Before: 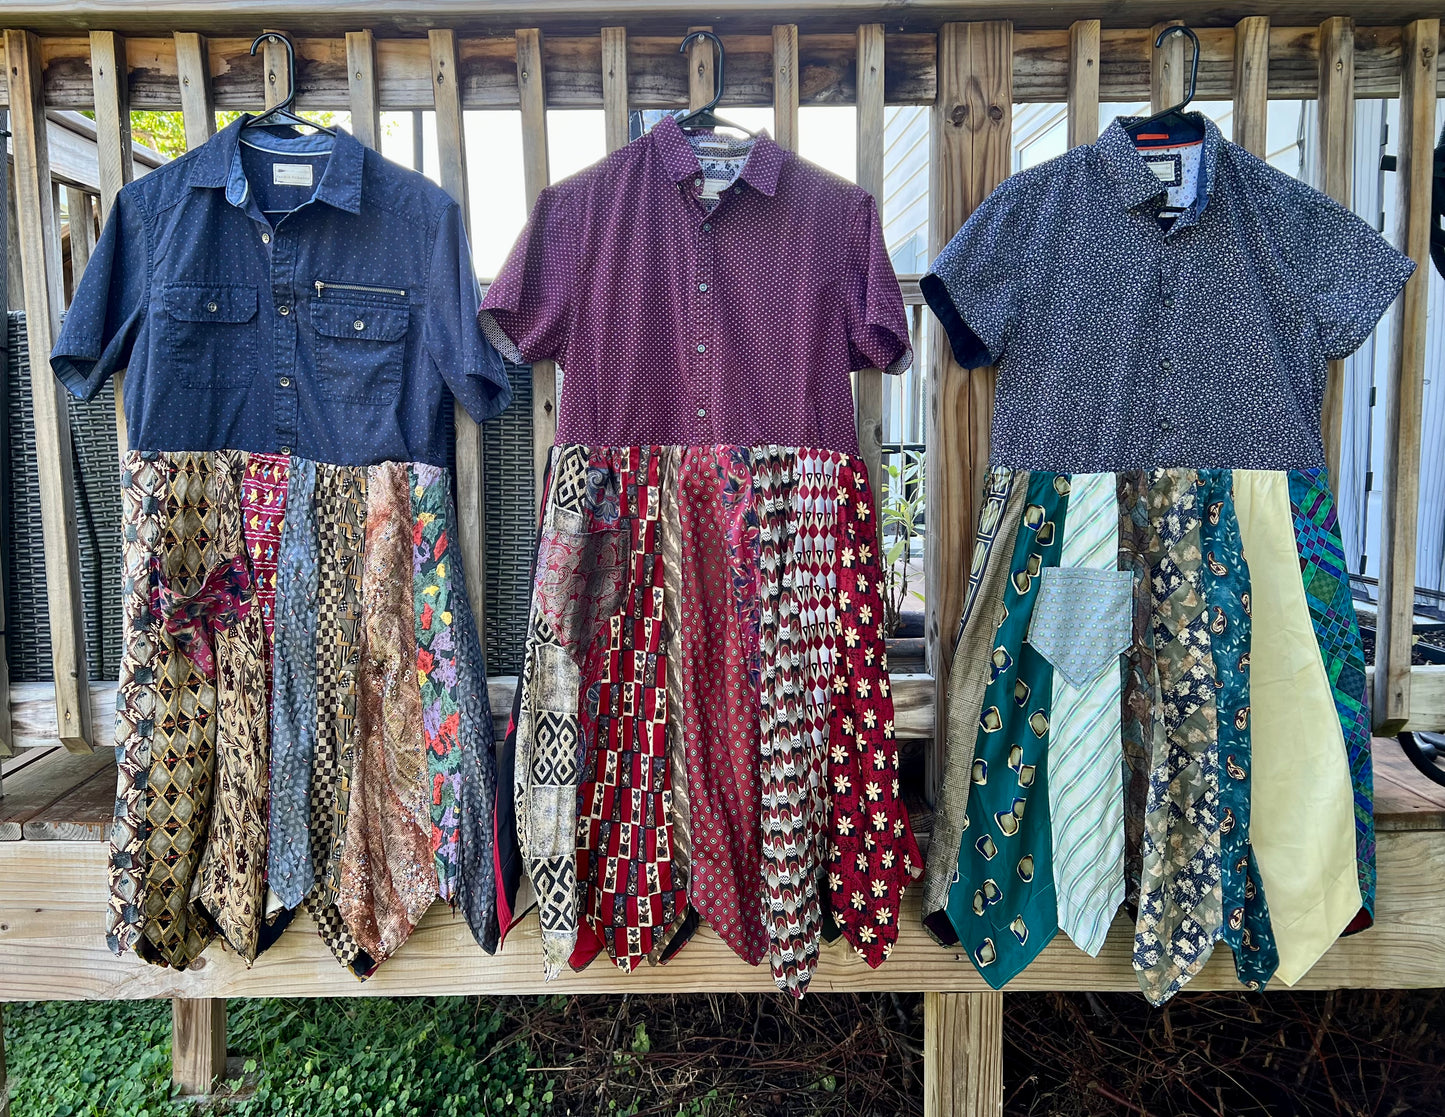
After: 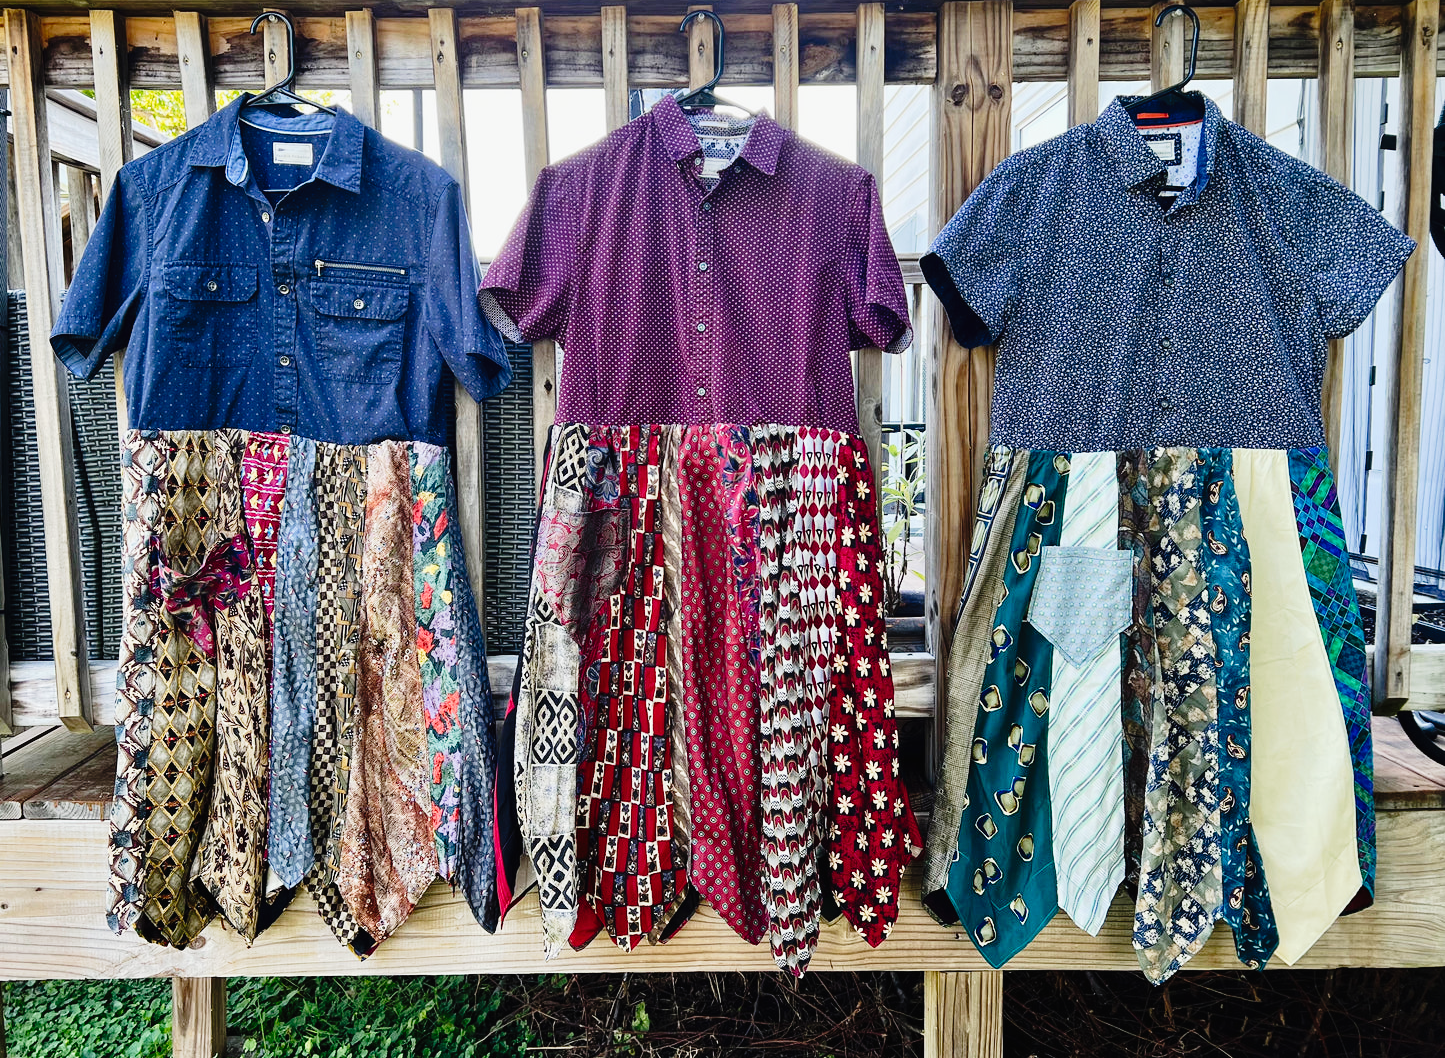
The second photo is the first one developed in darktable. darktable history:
tone curve: curves: ch0 [(0, 0.014) (0.17, 0.099) (0.392, 0.438) (0.725, 0.828) (0.872, 0.918) (1, 0.981)]; ch1 [(0, 0) (0.402, 0.36) (0.489, 0.491) (0.5, 0.503) (0.515, 0.52) (0.545, 0.574) (0.615, 0.662) (0.701, 0.725) (1, 1)]; ch2 [(0, 0) (0.42, 0.458) (0.485, 0.499) (0.503, 0.503) (0.531, 0.542) (0.561, 0.594) (0.644, 0.694) (0.717, 0.753) (1, 0.991)], preserve colors none
crop and rotate: top 1.913%, bottom 3.286%
